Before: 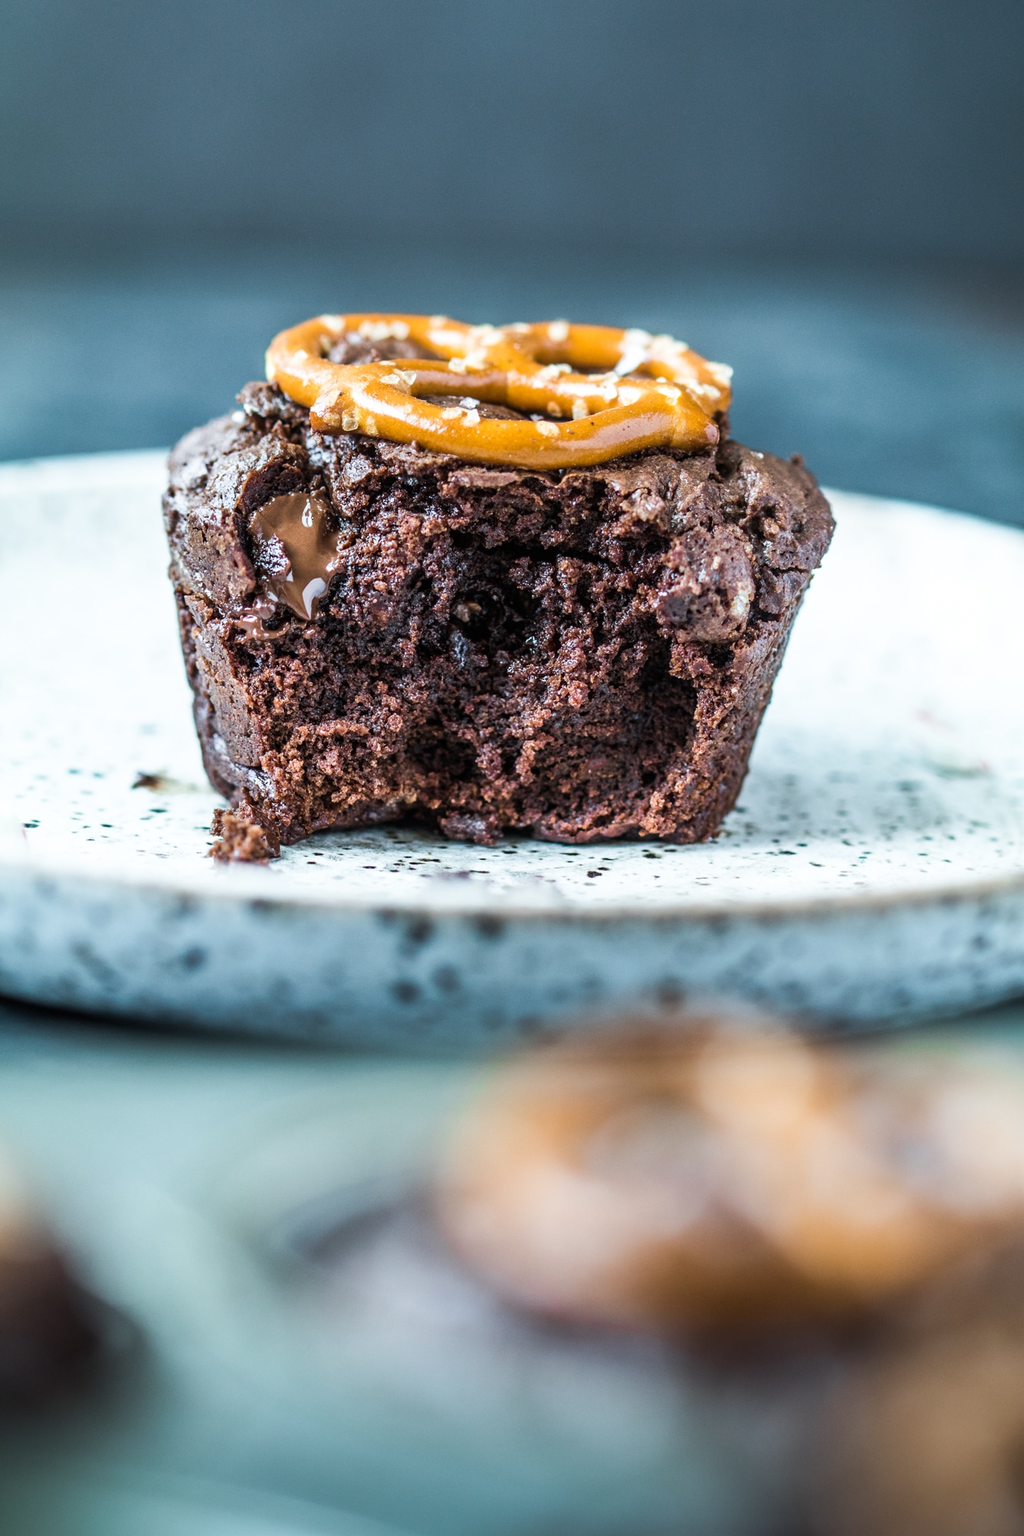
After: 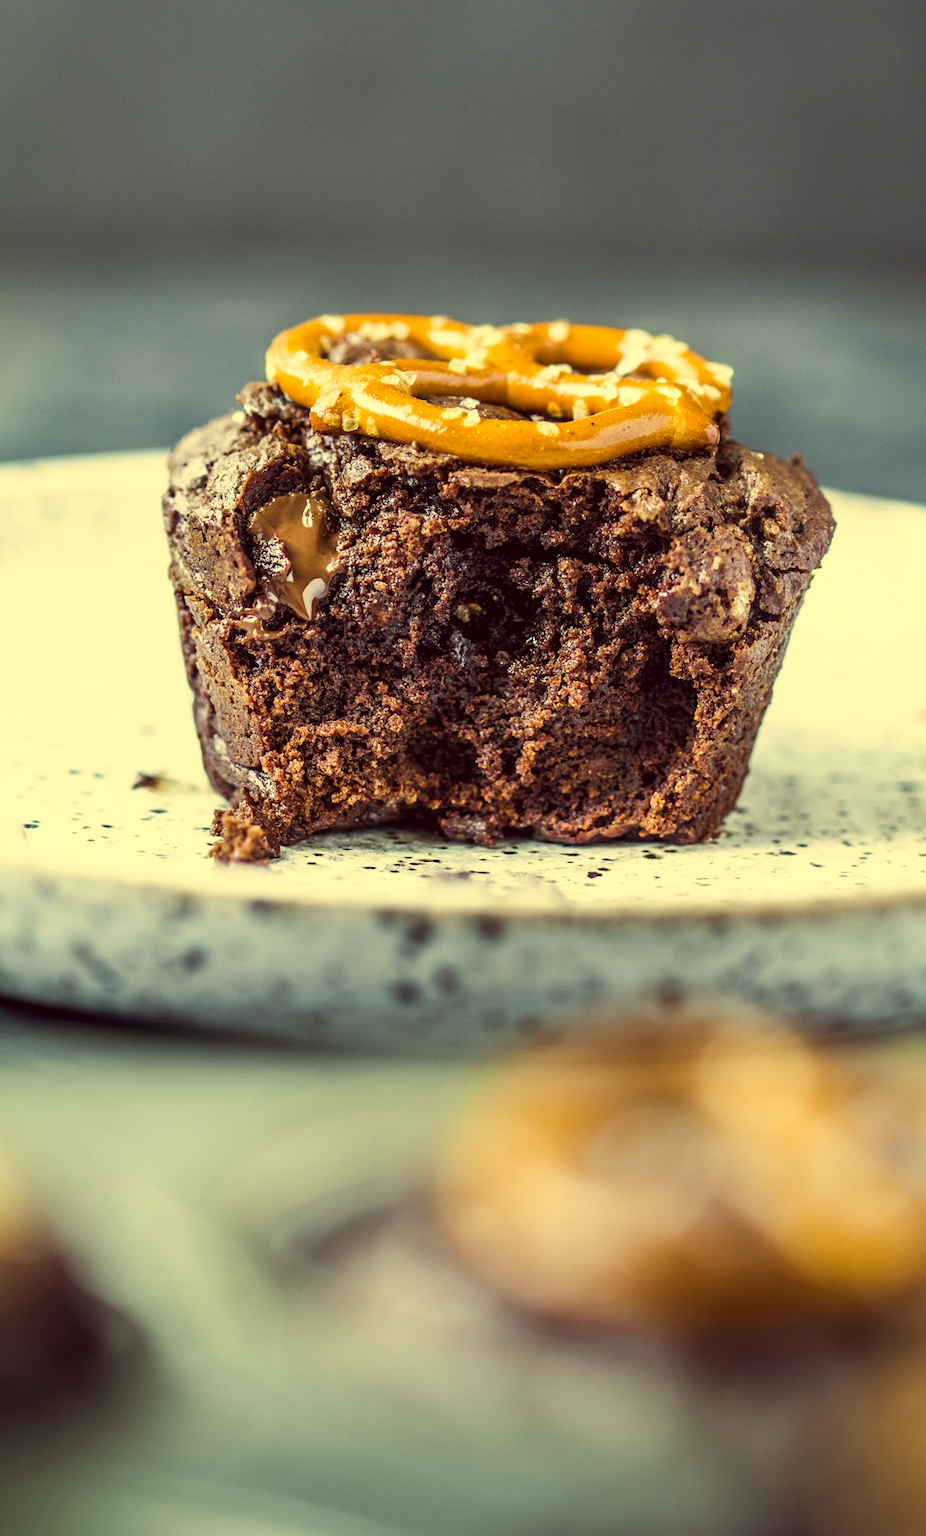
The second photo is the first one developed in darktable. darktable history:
crop: right 9.487%, bottom 0.049%
color correction: highlights a* -0.48, highlights b* 39.61, shadows a* 9.63, shadows b* -0.826
